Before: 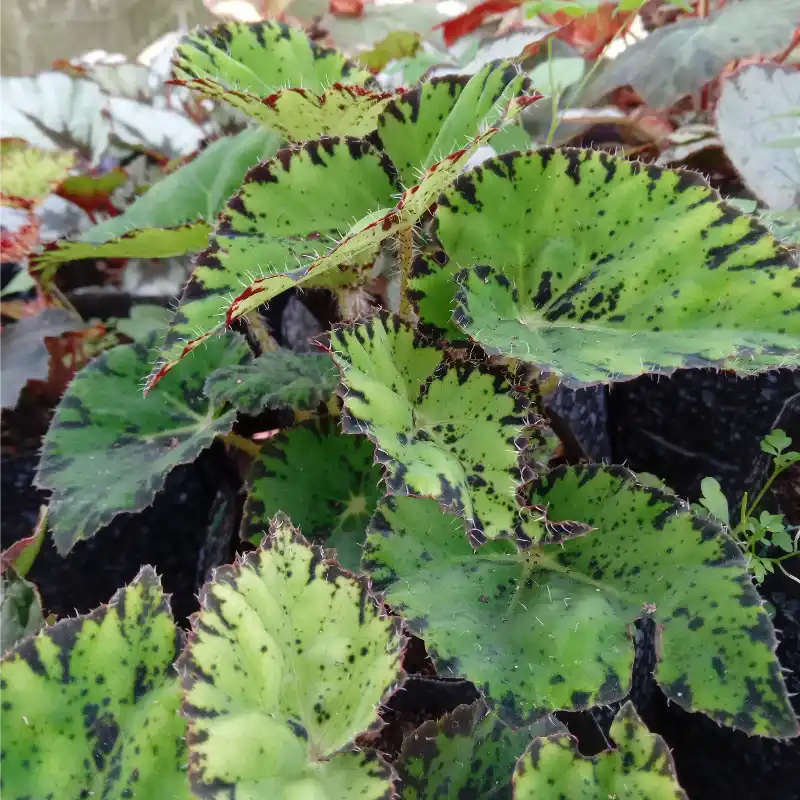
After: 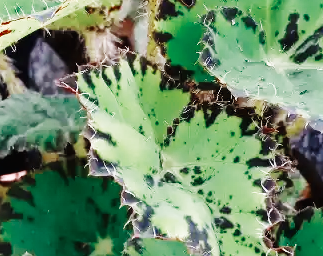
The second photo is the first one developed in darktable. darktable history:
color zones: curves: ch0 [(0, 0.5) (0.125, 0.4) (0.25, 0.5) (0.375, 0.4) (0.5, 0.4) (0.625, 0.35) (0.75, 0.35) (0.875, 0.5)]; ch1 [(0, 0.35) (0.125, 0.45) (0.25, 0.35) (0.375, 0.35) (0.5, 0.35) (0.625, 0.35) (0.75, 0.45) (0.875, 0.35)]; ch2 [(0, 0.6) (0.125, 0.5) (0.25, 0.5) (0.375, 0.6) (0.5, 0.6) (0.625, 0.5) (0.75, 0.5) (0.875, 0.5)]
crop: left 31.723%, top 32.358%, right 27.812%, bottom 35.52%
base curve: curves: ch0 [(0, 0.003) (0.001, 0.002) (0.006, 0.004) (0.02, 0.022) (0.048, 0.086) (0.094, 0.234) (0.162, 0.431) (0.258, 0.629) (0.385, 0.8) (0.548, 0.918) (0.751, 0.988) (1, 1)], preserve colors none
